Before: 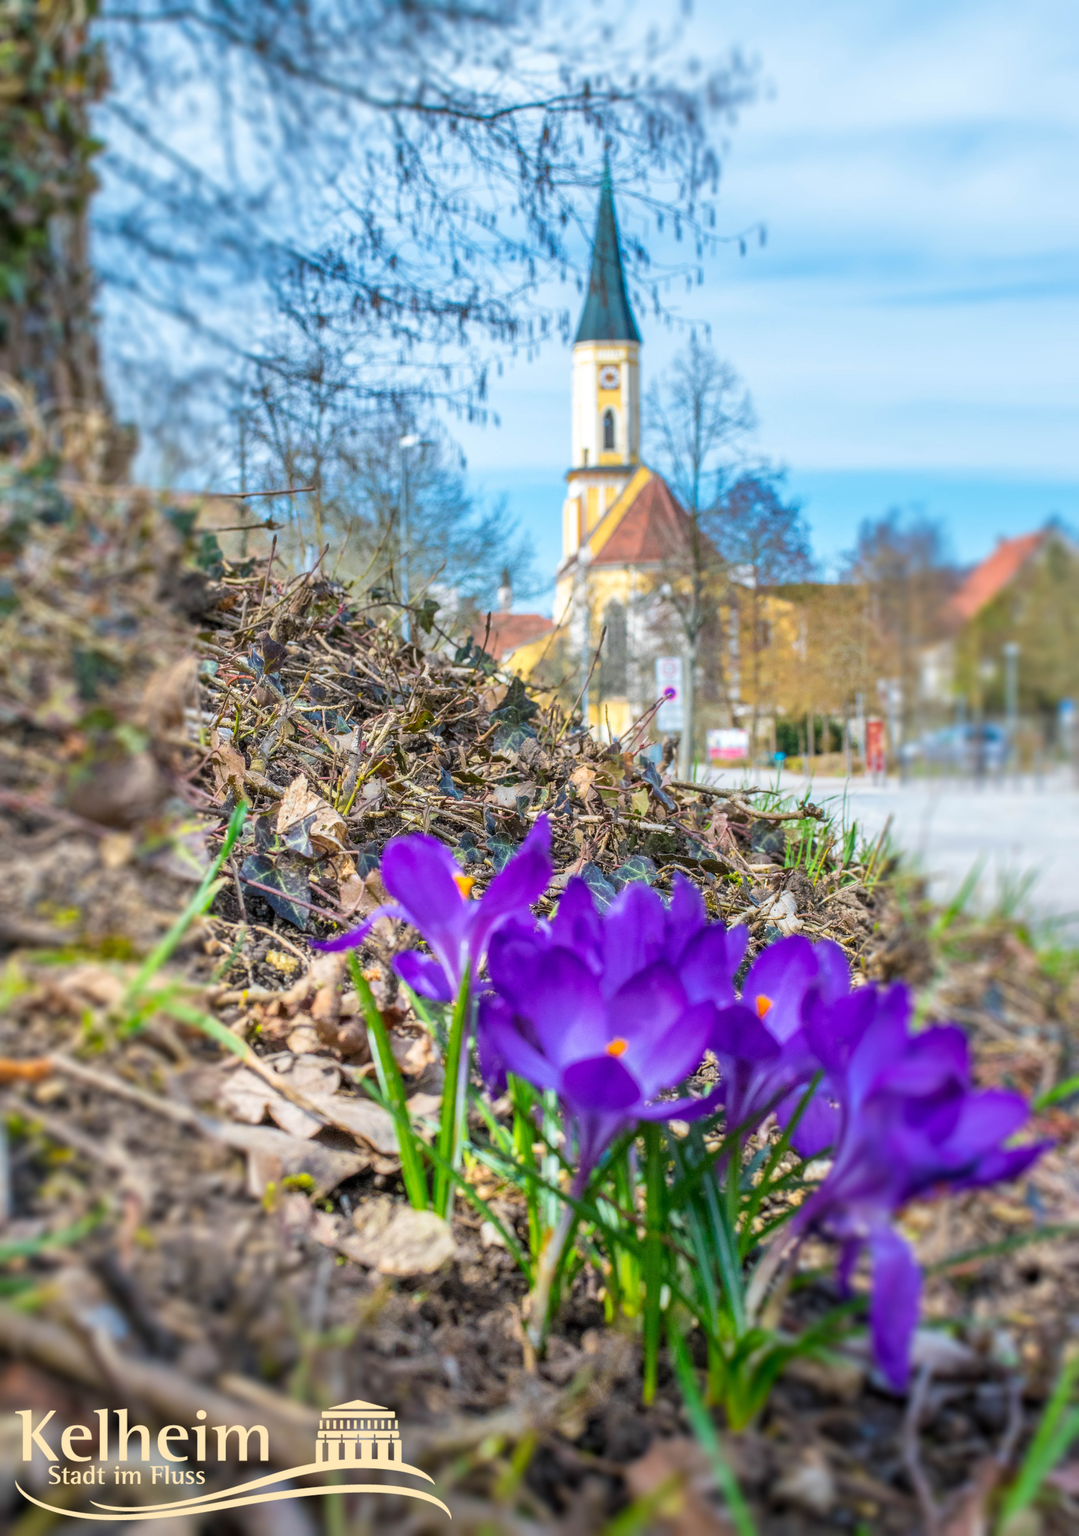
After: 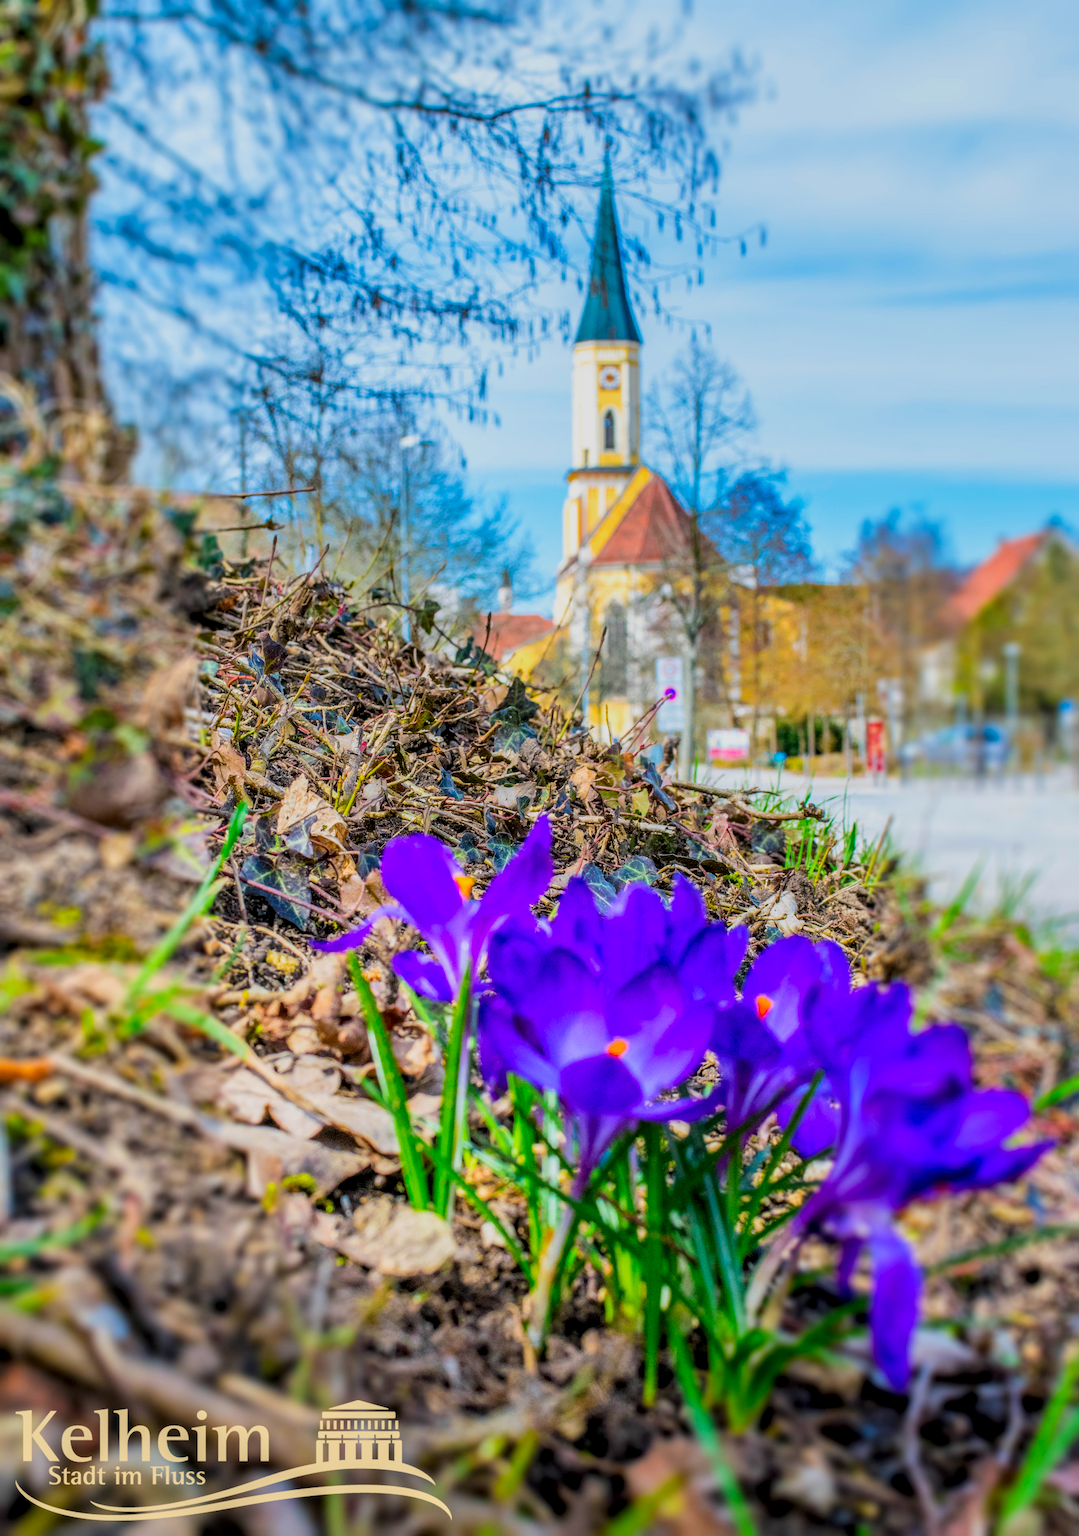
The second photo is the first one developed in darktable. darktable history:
contrast brightness saturation: saturation 0.52
local contrast: detail 130%
filmic rgb: black relative exposure -7.65 EV, white relative exposure 4.56 EV, hardness 3.61, contrast 1.058
